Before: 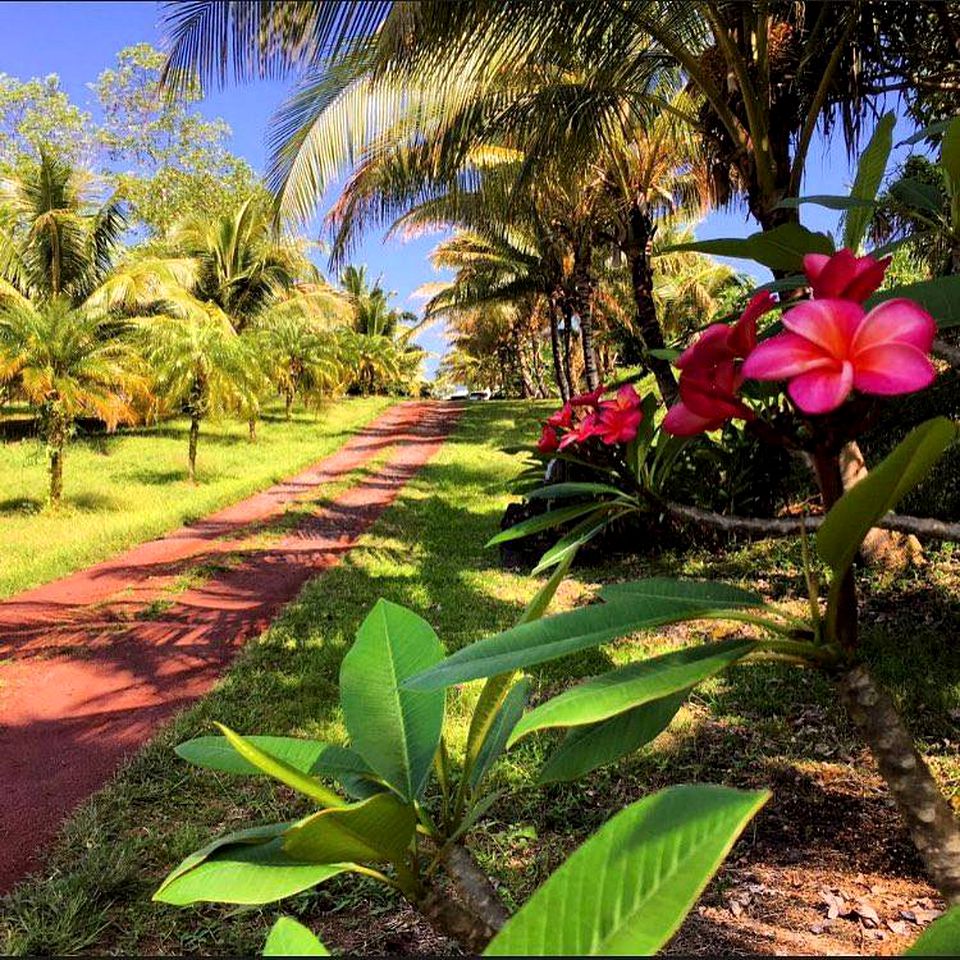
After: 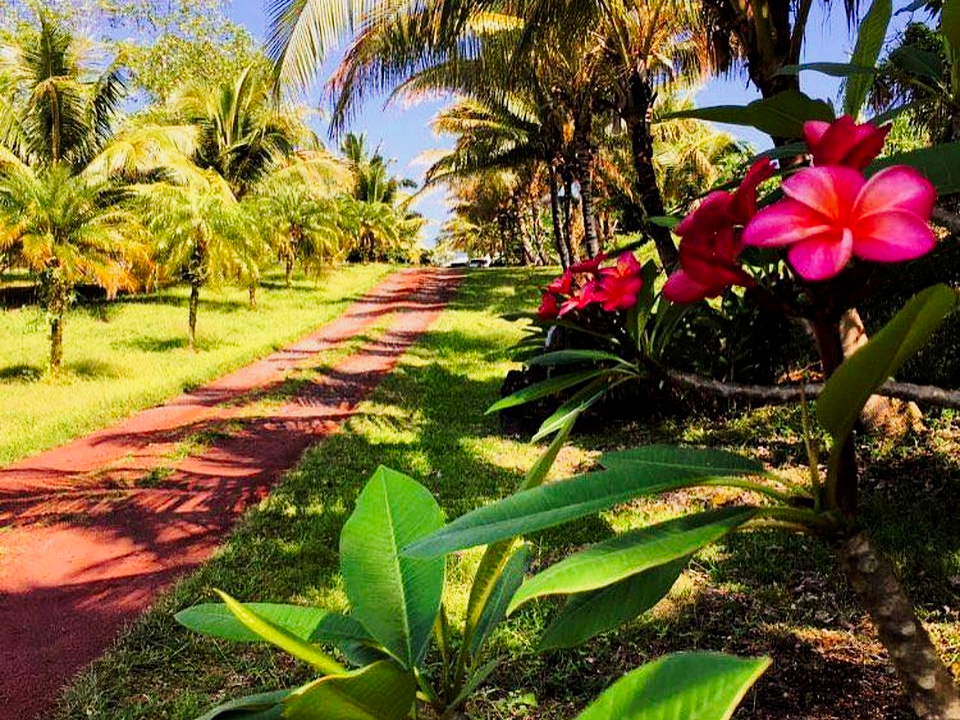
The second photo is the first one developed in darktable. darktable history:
crop: top 13.953%, bottom 11.023%
tone curve: curves: ch0 [(0, 0) (0.087, 0.054) (0.281, 0.245) (0.506, 0.526) (0.8, 0.824) (0.994, 0.955)]; ch1 [(0, 0) (0.27, 0.195) (0.406, 0.435) (0.452, 0.474) (0.495, 0.5) (0.514, 0.508) (0.537, 0.556) (0.654, 0.689) (1, 1)]; ch2 [(0, 0) (0.269, 0.299) (0.459, 0.441) (0.498, 0.499) (0.523, 0.52) (0.551, 0.549) (0.633, 0.625) (0.659, 0.681) (0.718, 0.764) (1, 1)], preserve colors none
